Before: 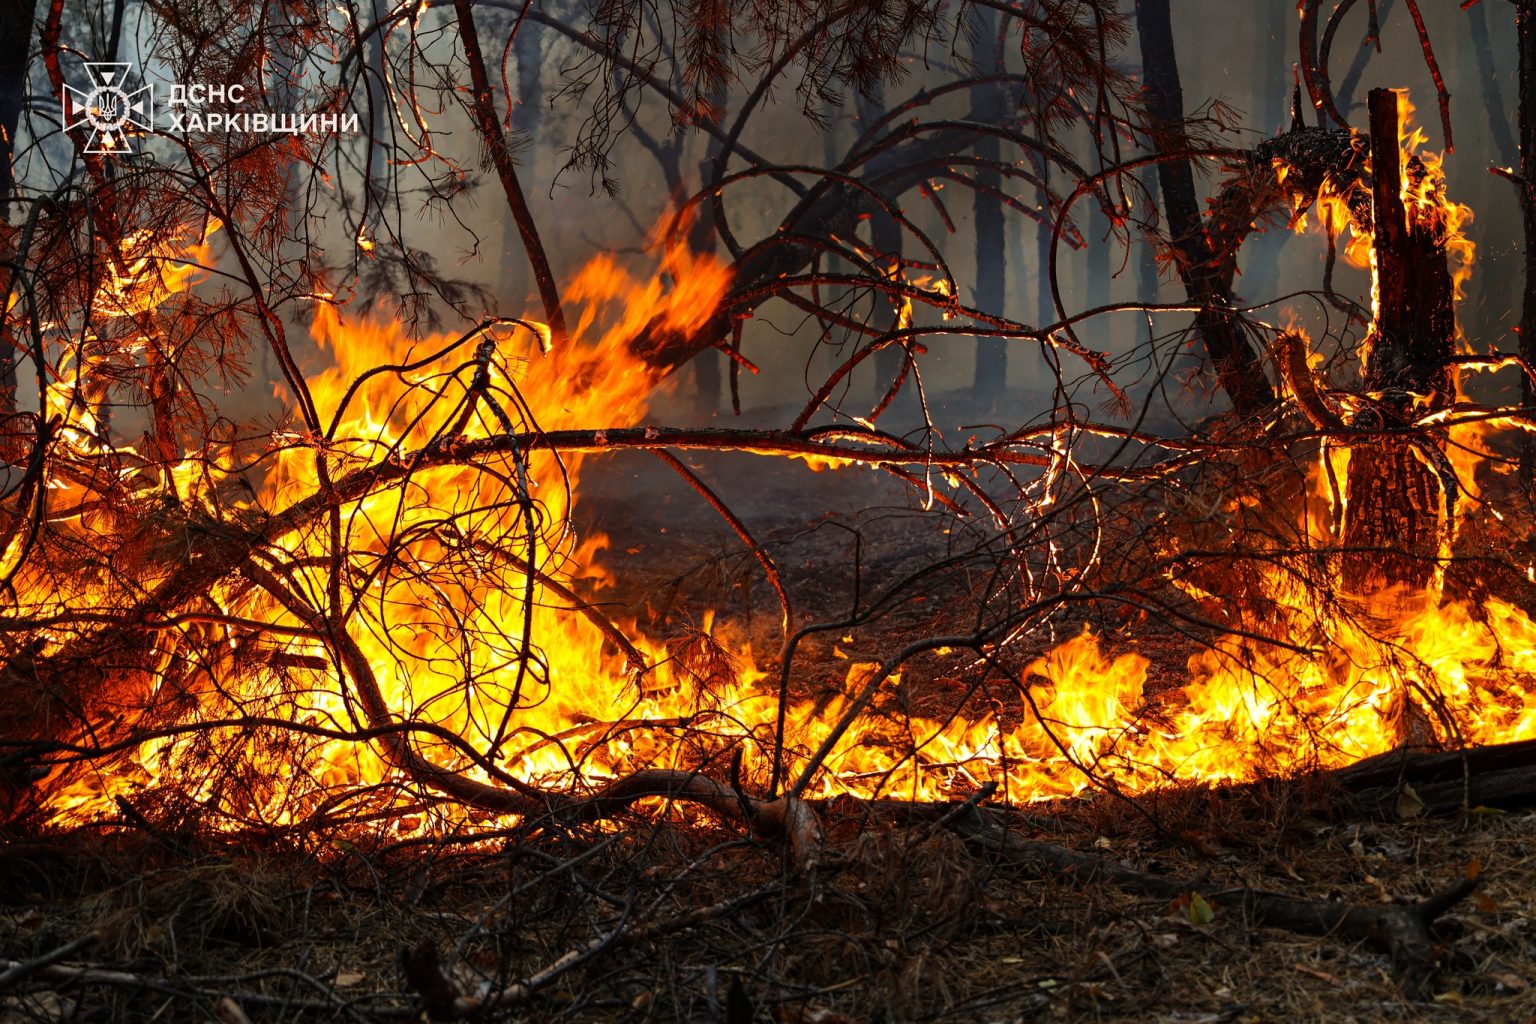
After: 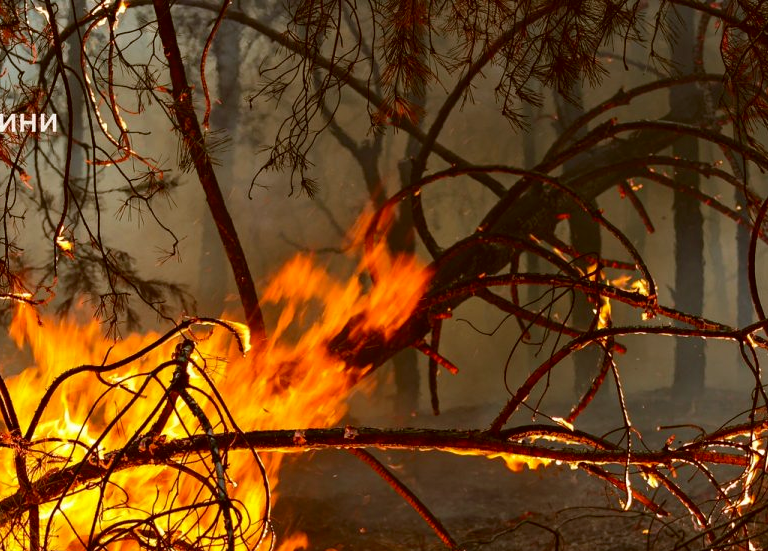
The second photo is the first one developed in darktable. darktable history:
crop: left 19.647%, right 30.309%, bottom 46.168%
color correction: highlights a* -0.595, highlights b* 0.171, shadows a* 5.11, shadows b* 20.87
